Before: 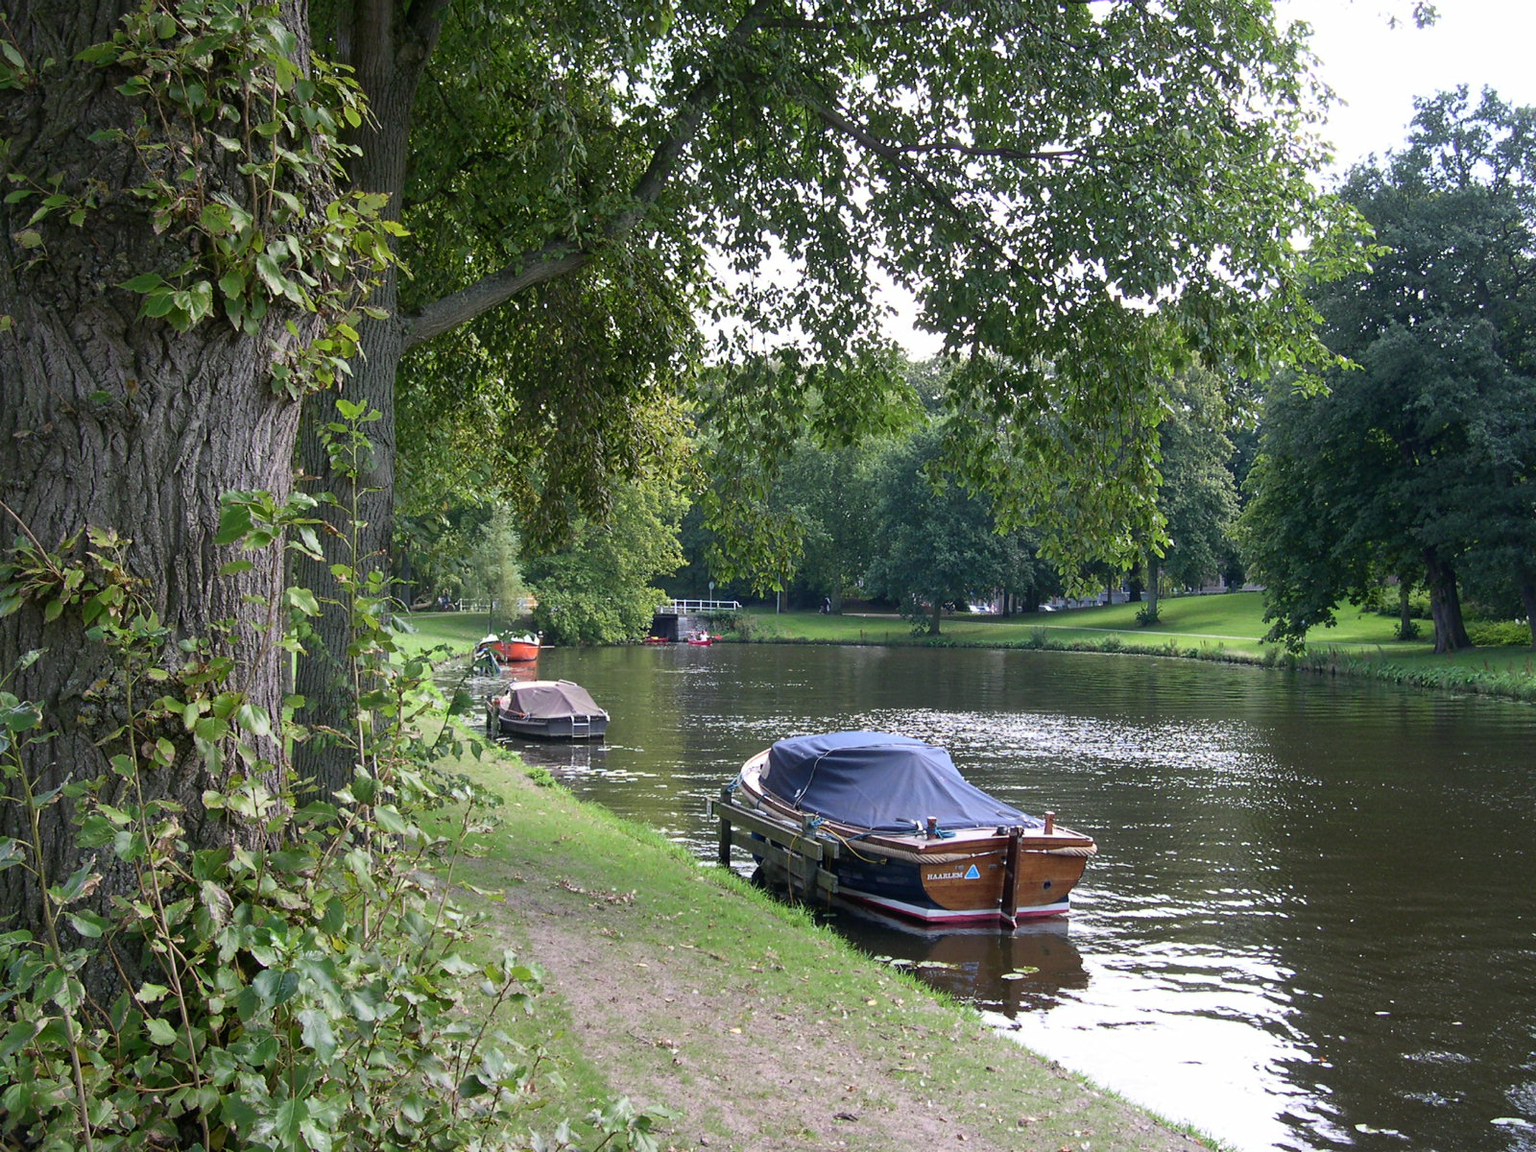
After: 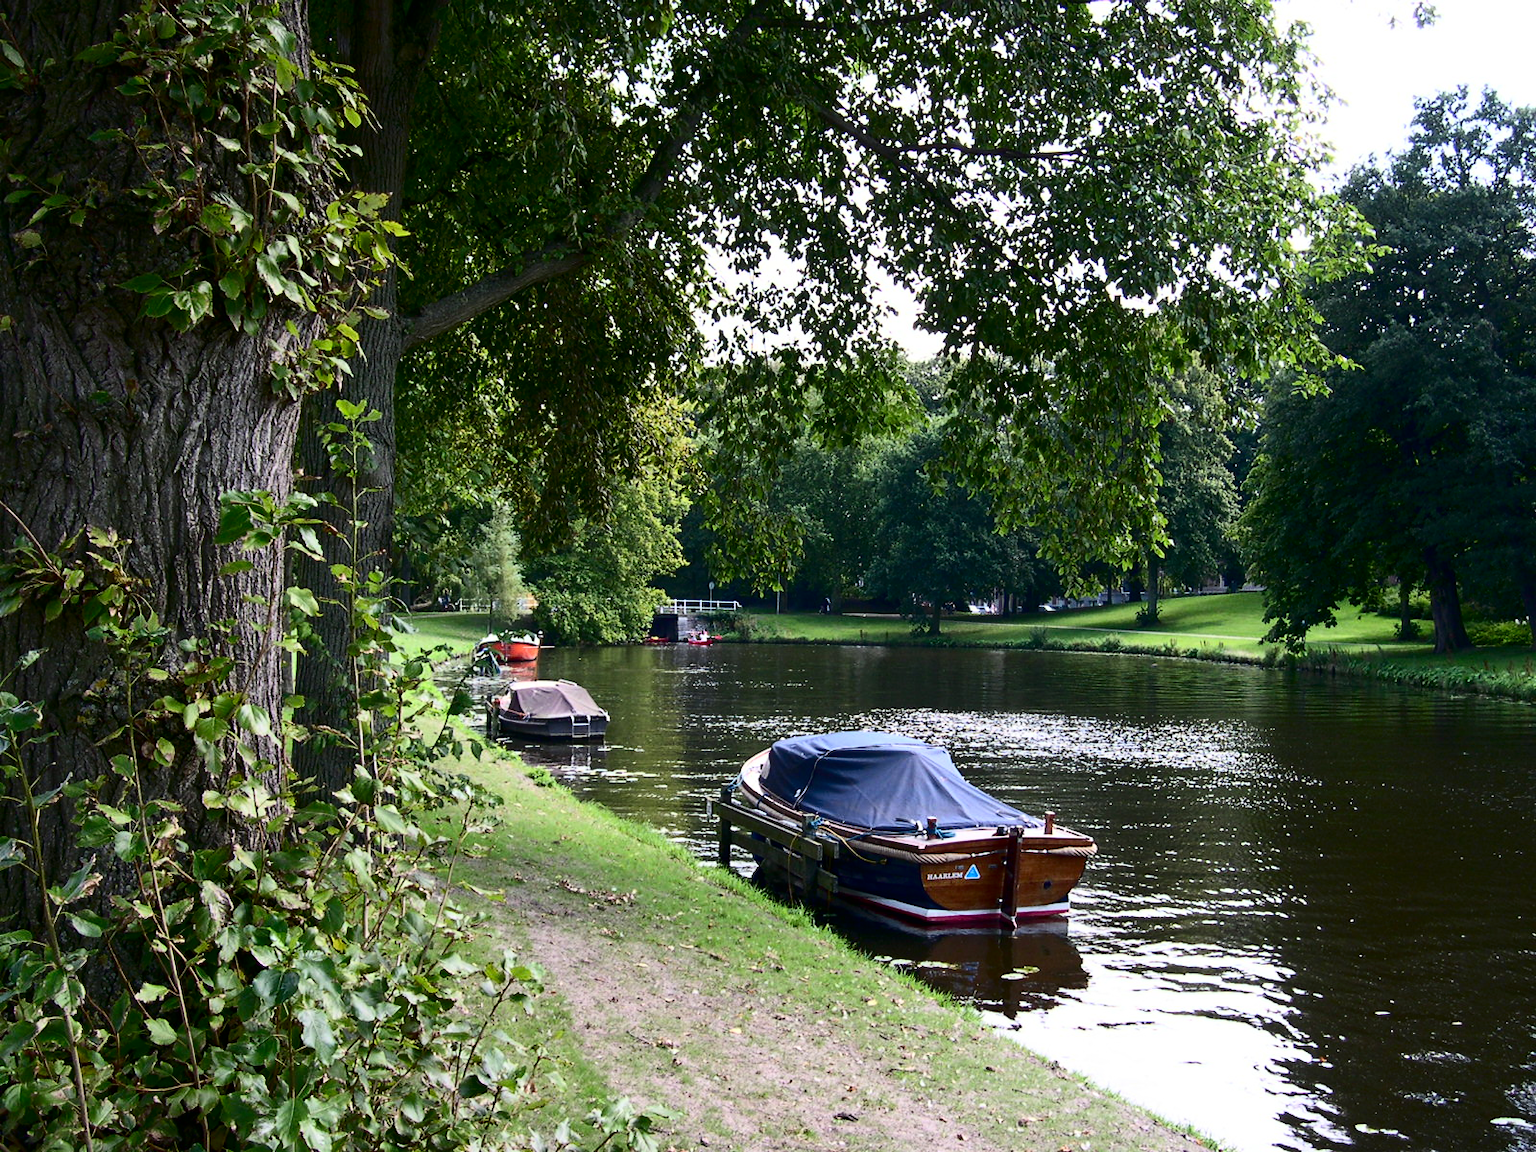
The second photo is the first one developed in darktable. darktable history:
contrast brightness saturation: contrast 0.307, brightness -0.081, saturation 0.172
